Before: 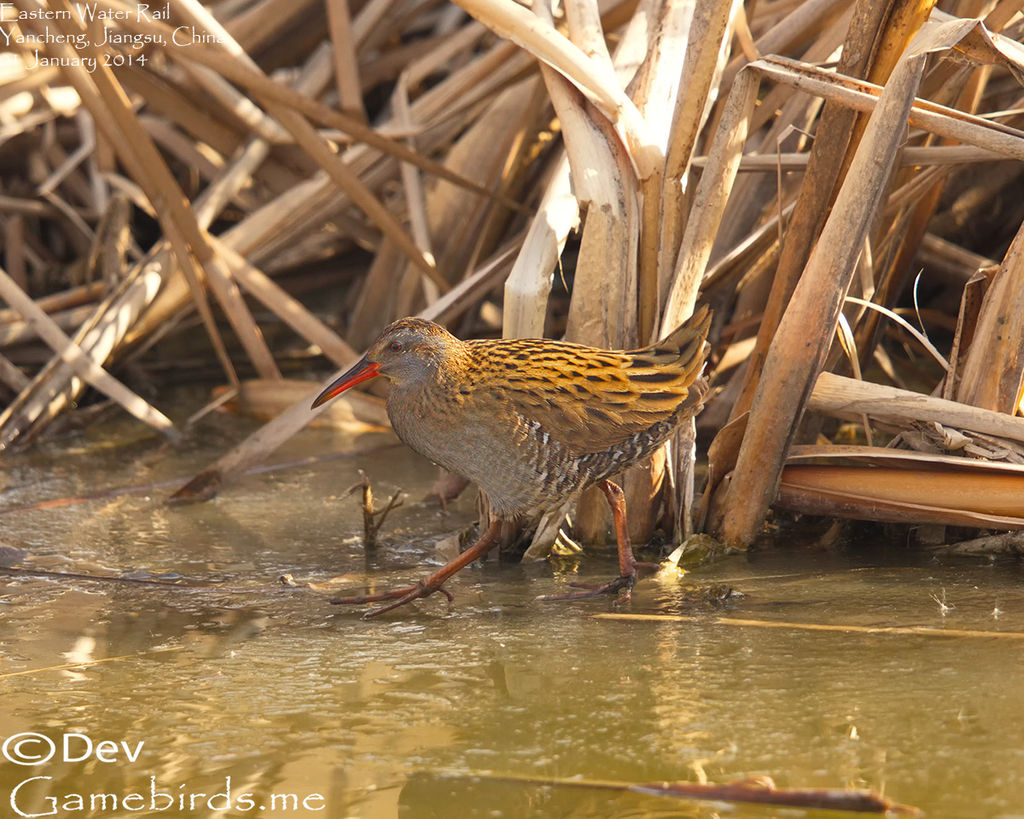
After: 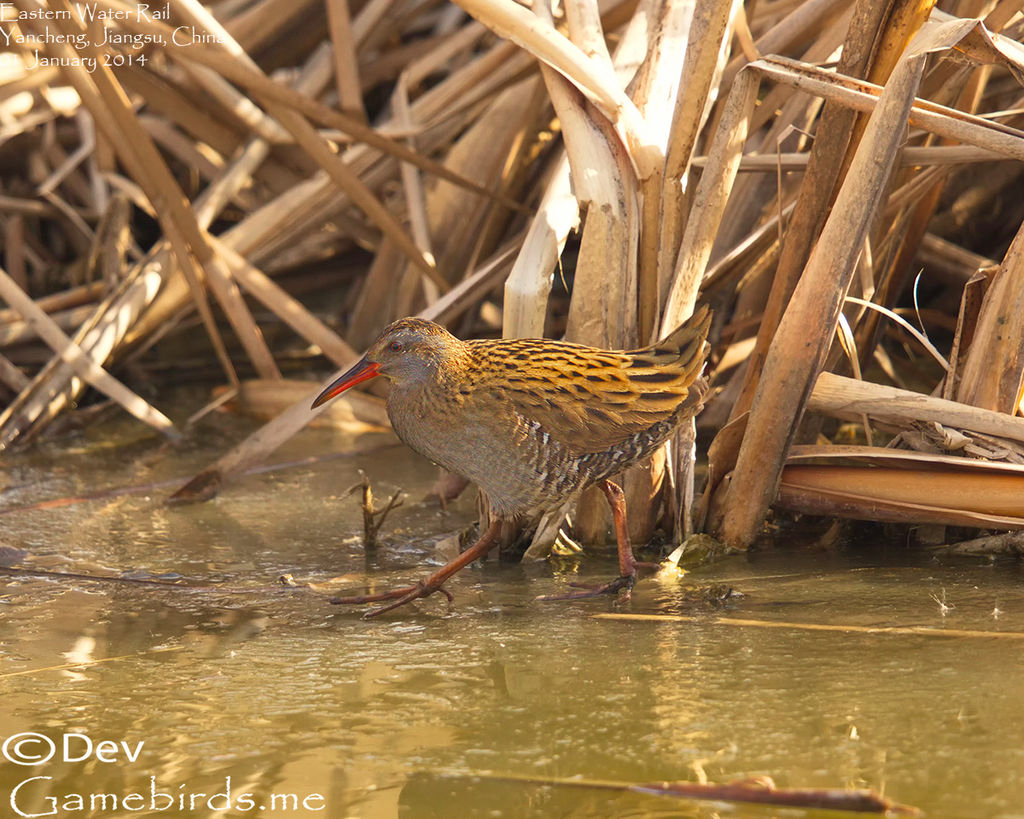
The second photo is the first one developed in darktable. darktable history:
velvia: on, module defaults
base curve: curves: ch0 [(0, 0) (0.989, 0.992)], preserve colors none
